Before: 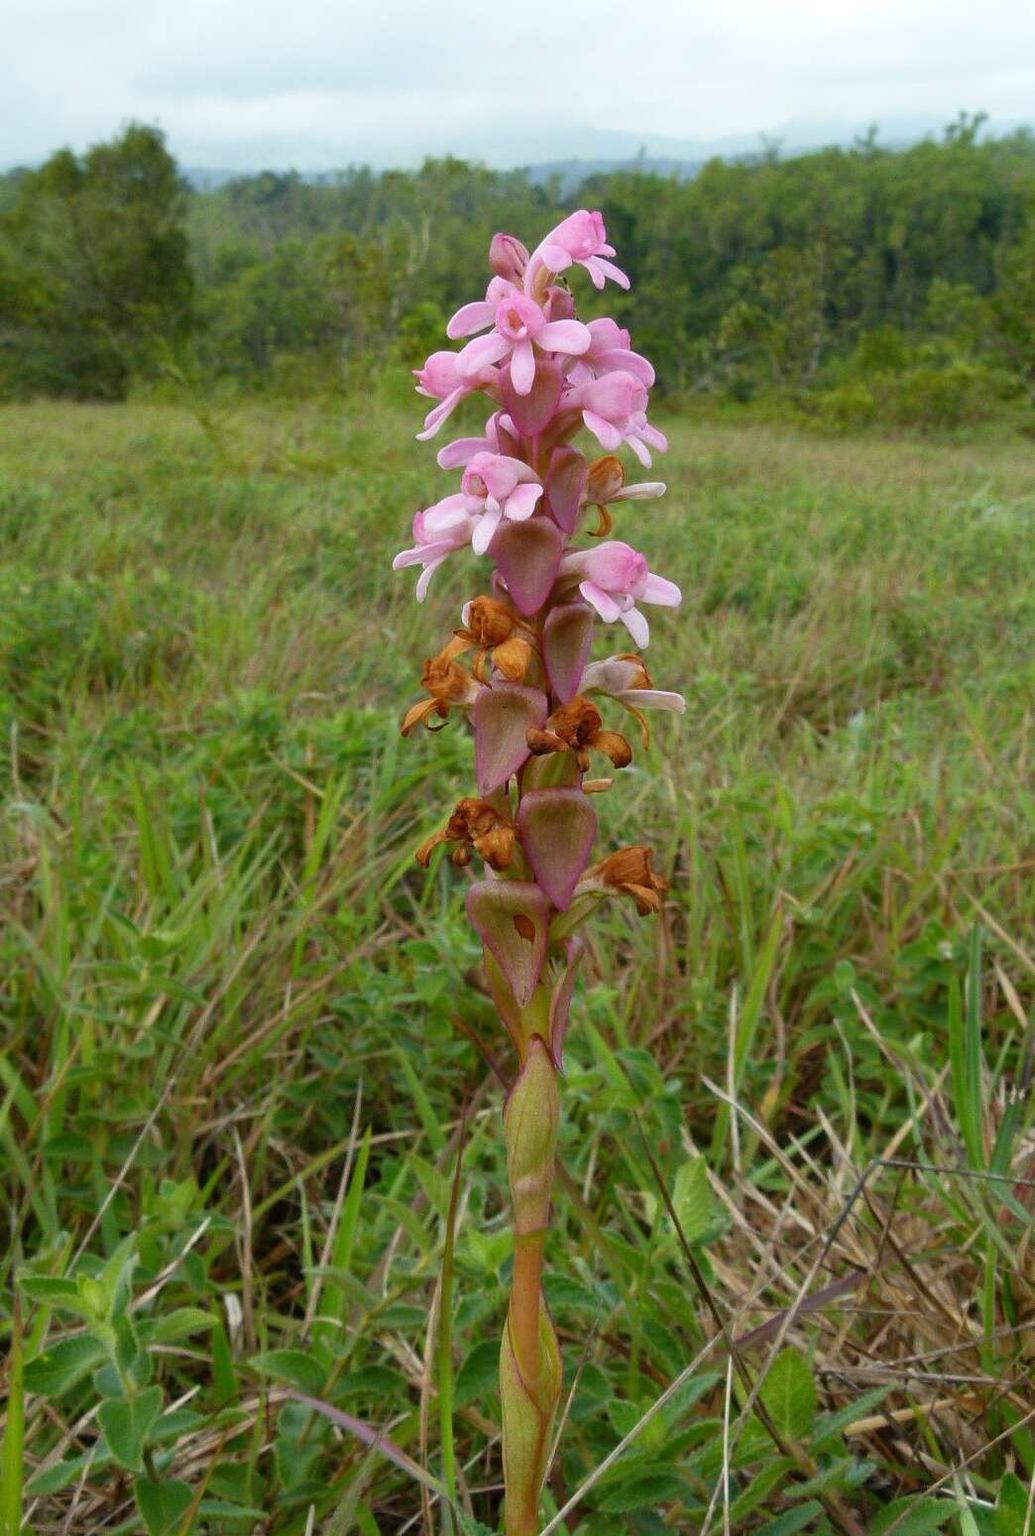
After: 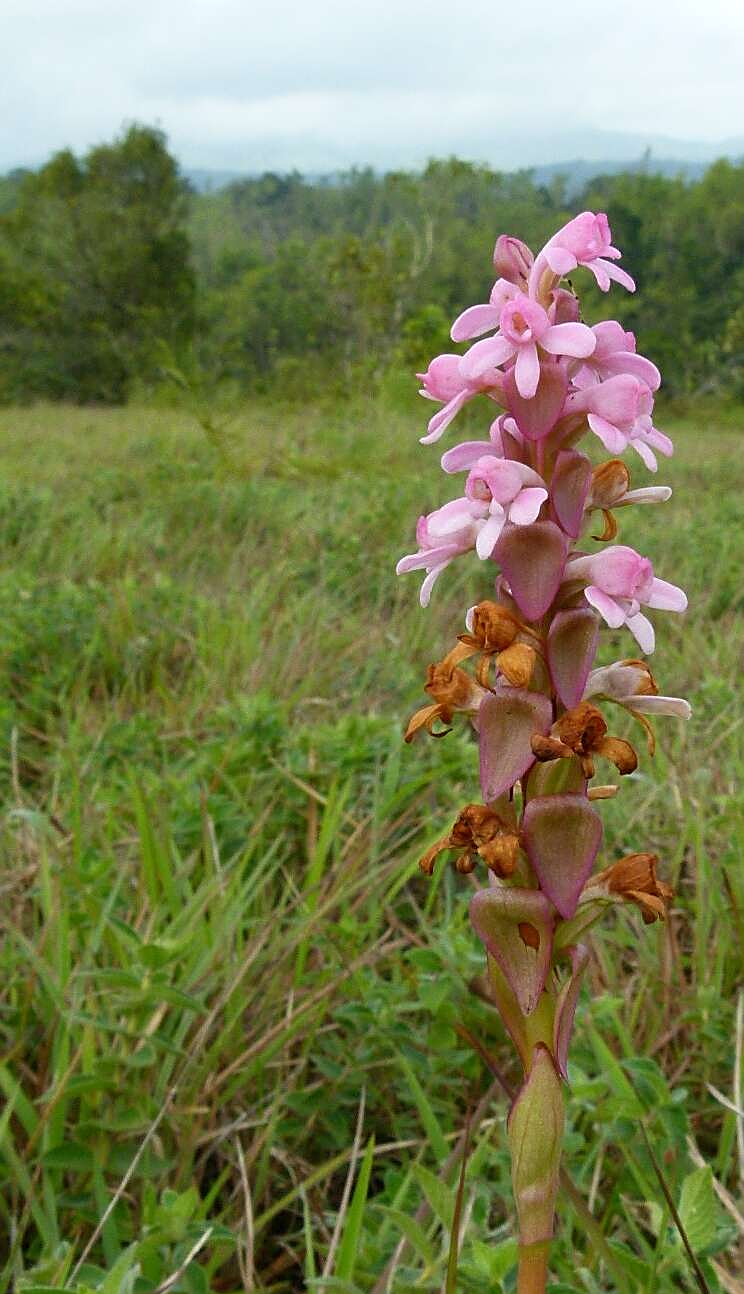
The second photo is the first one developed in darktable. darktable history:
crop: right 28.716%, bottom 16.449%
sharpen: on, module defaults
